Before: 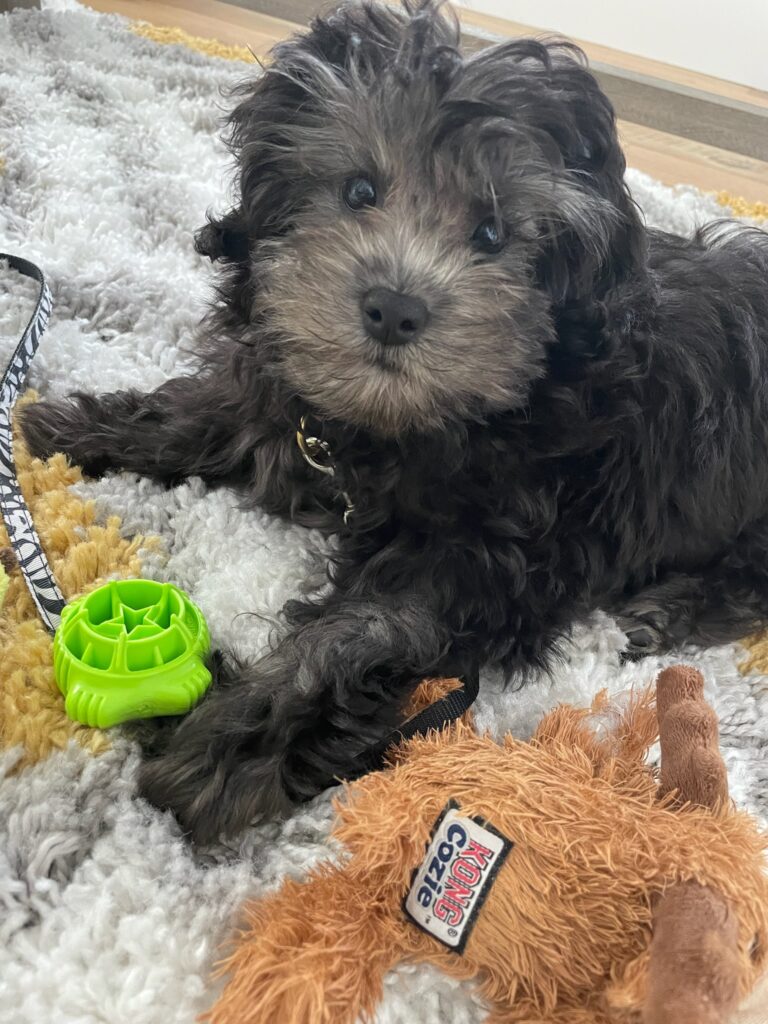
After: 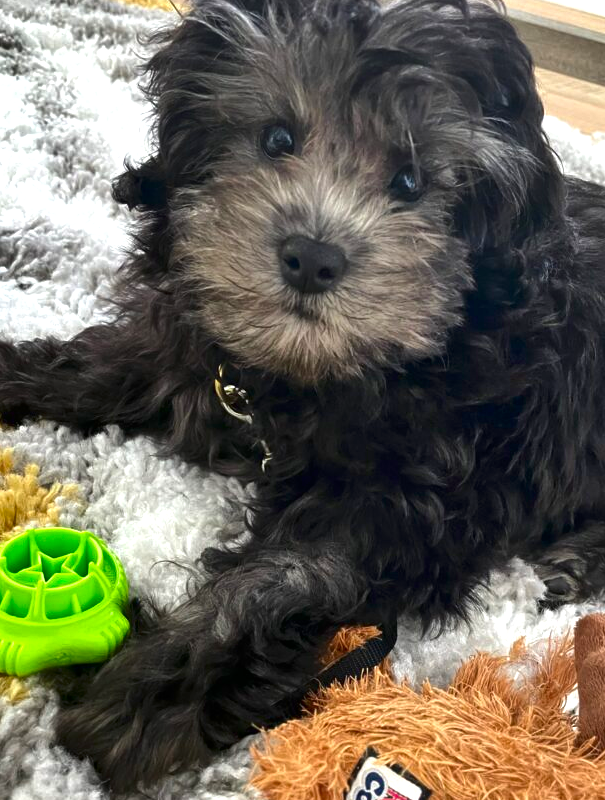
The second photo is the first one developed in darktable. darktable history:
exposure: exposure 0.515 EV, compensate highlight preservation false
crop and rotate: left 10.77%, top 5.1%, right 10.41%, bottom 16.76%
contrast brightness saturation: brightness -0.25, saturation 0.2
shadows and highlights: shadows 60, highlights -60.23, soften with gaussian
